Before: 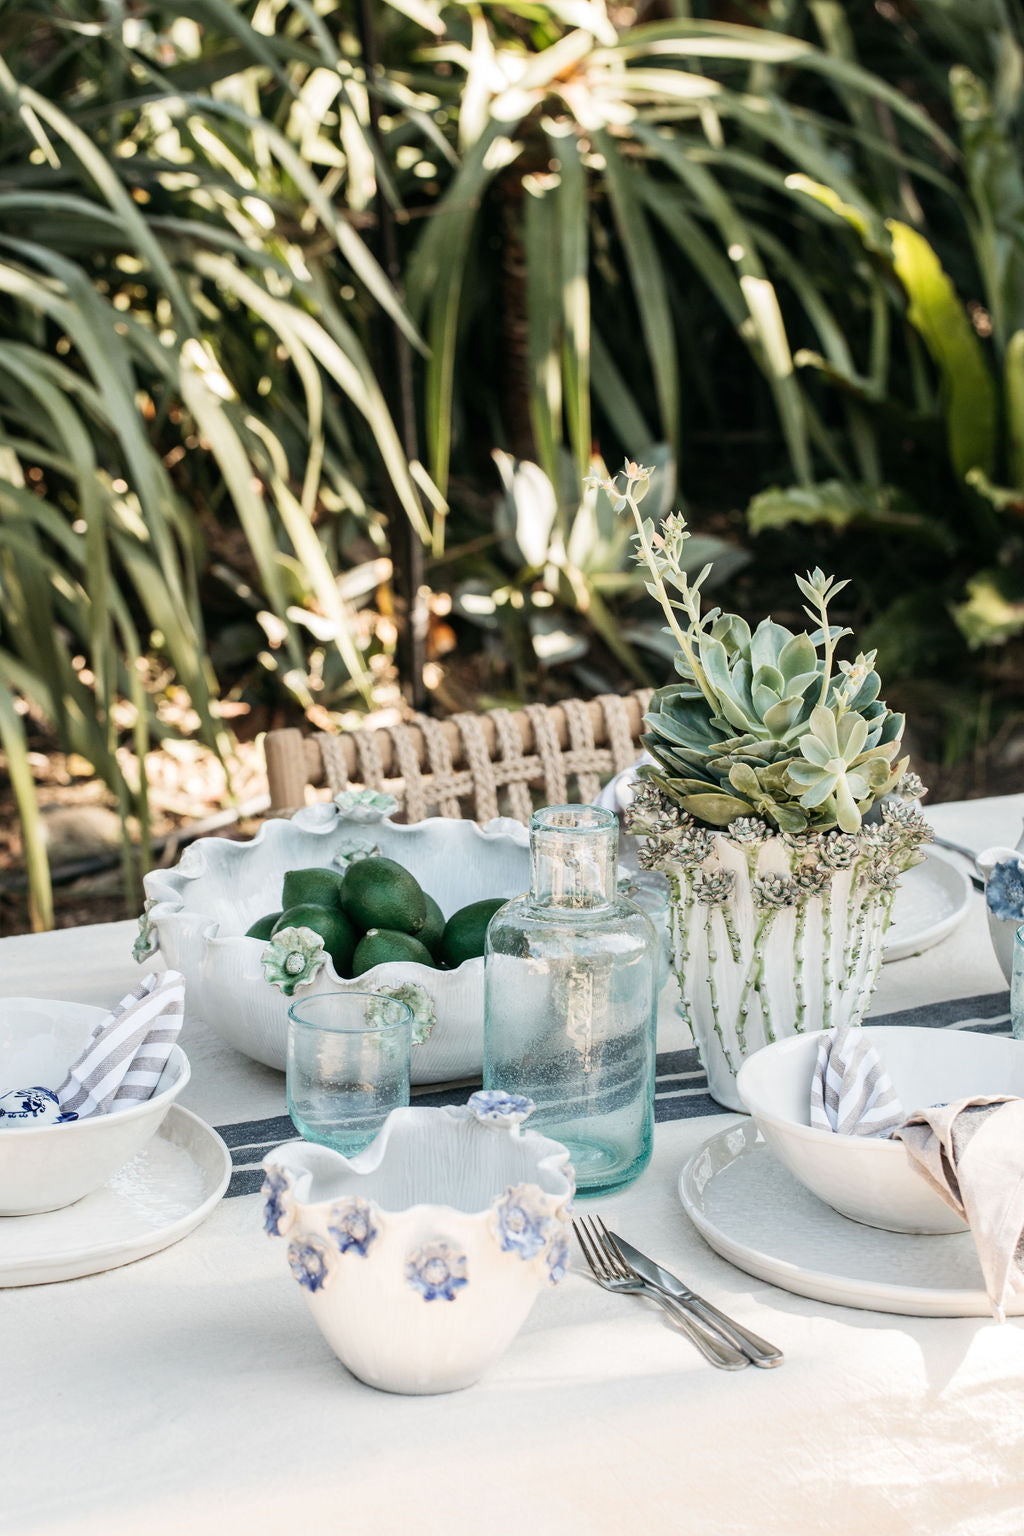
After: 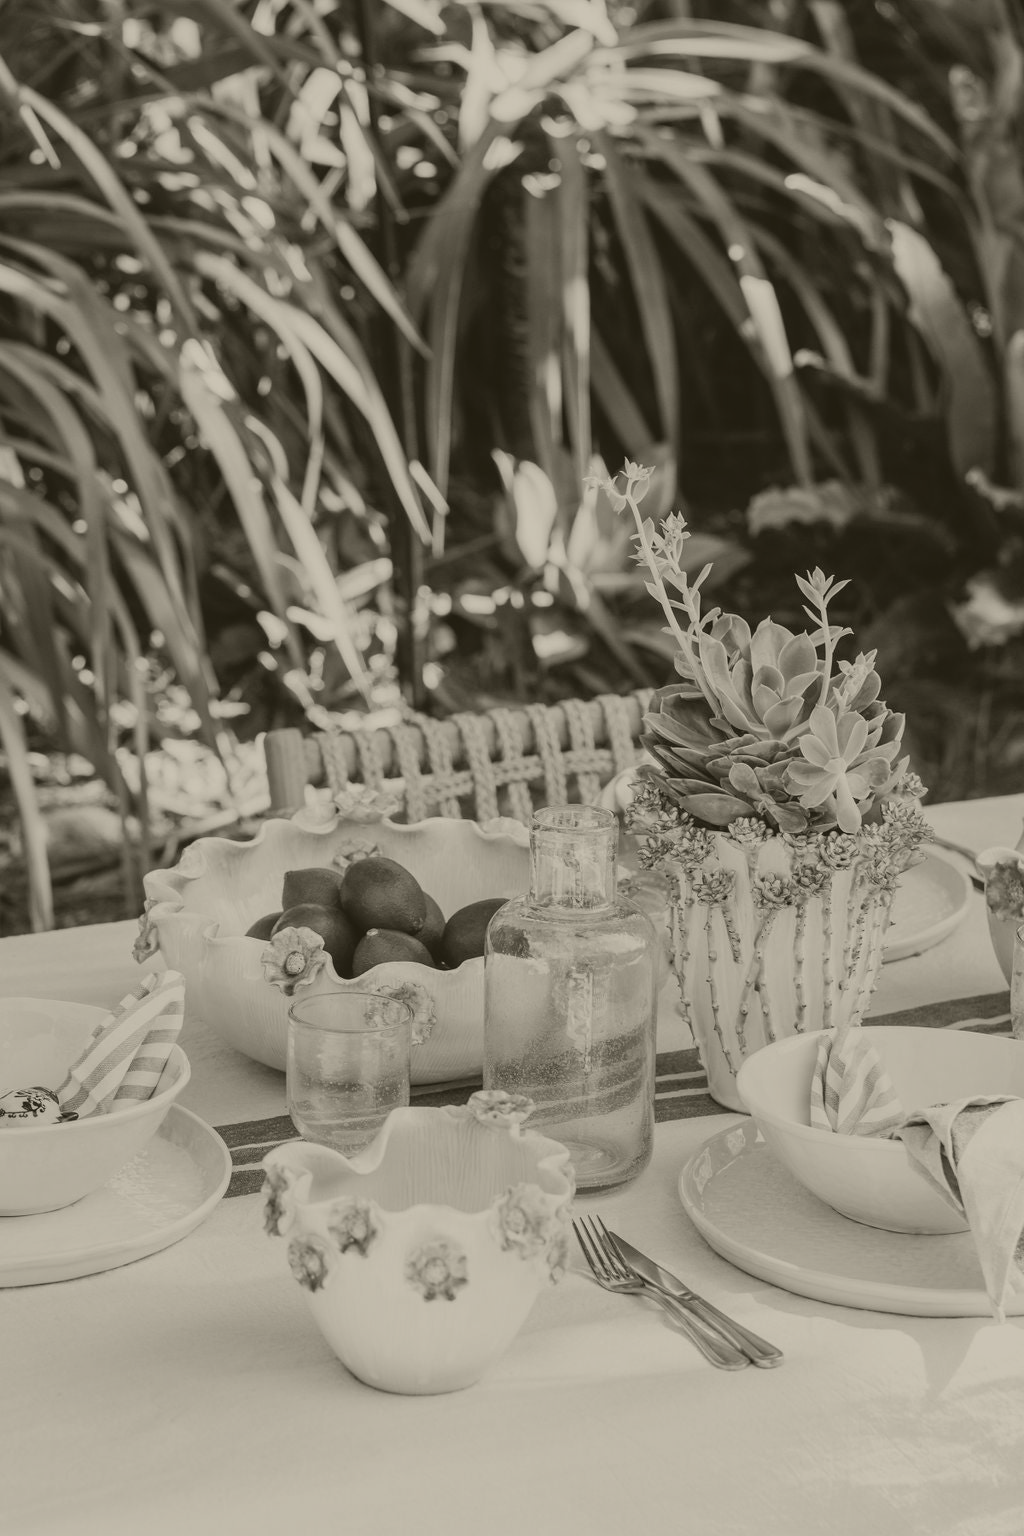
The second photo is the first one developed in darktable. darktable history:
colorize: hue 41.44°, saturation 22%, source mix 60%, lightness 10.61%
exposure: black level correction 0.001, exposure 0.5 EV, compensate exposure bias true, compensate highlight preservation false
